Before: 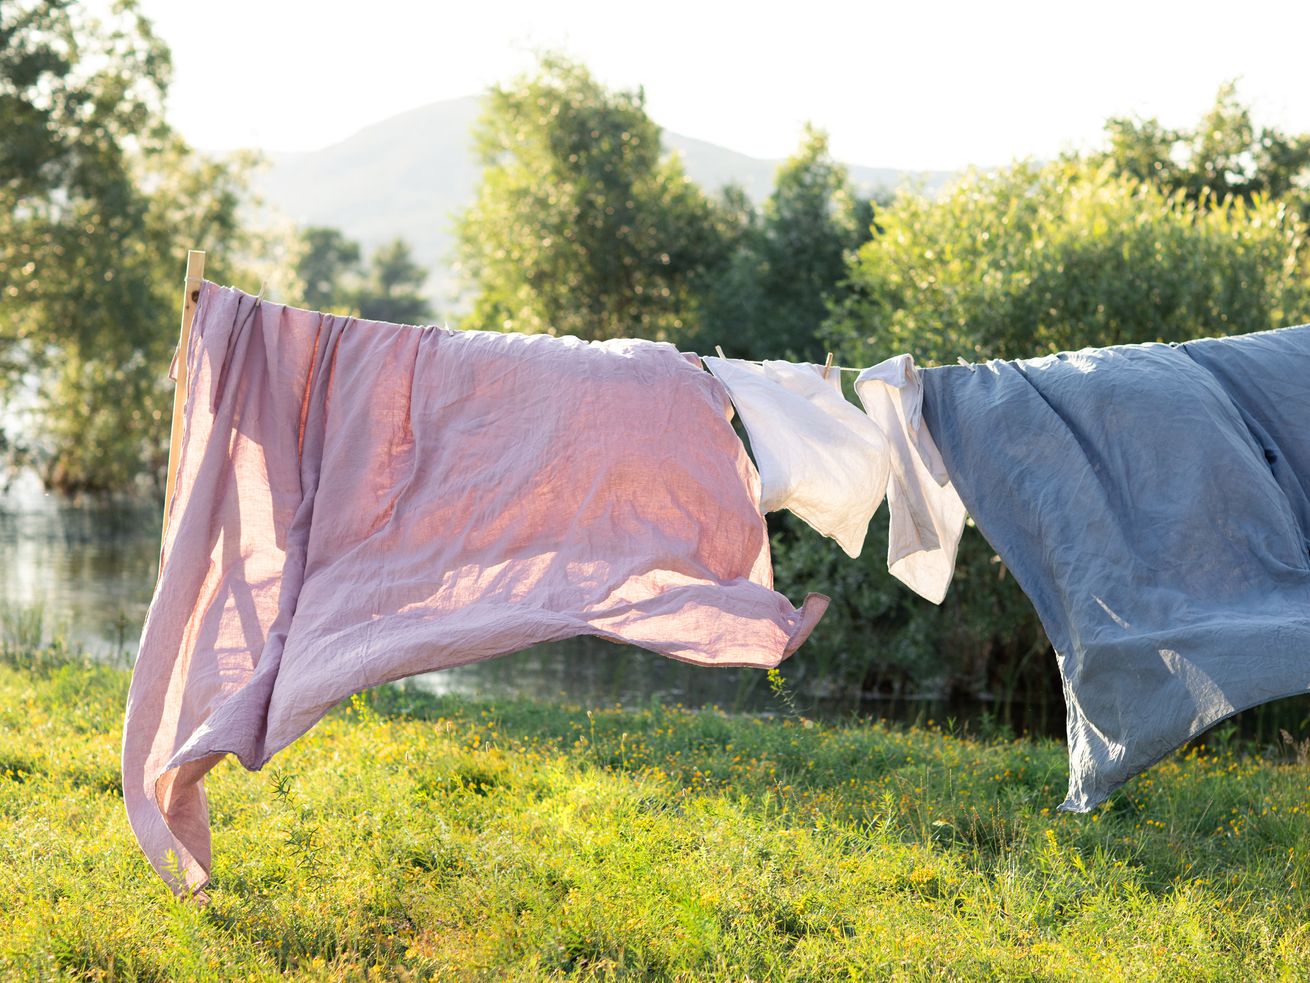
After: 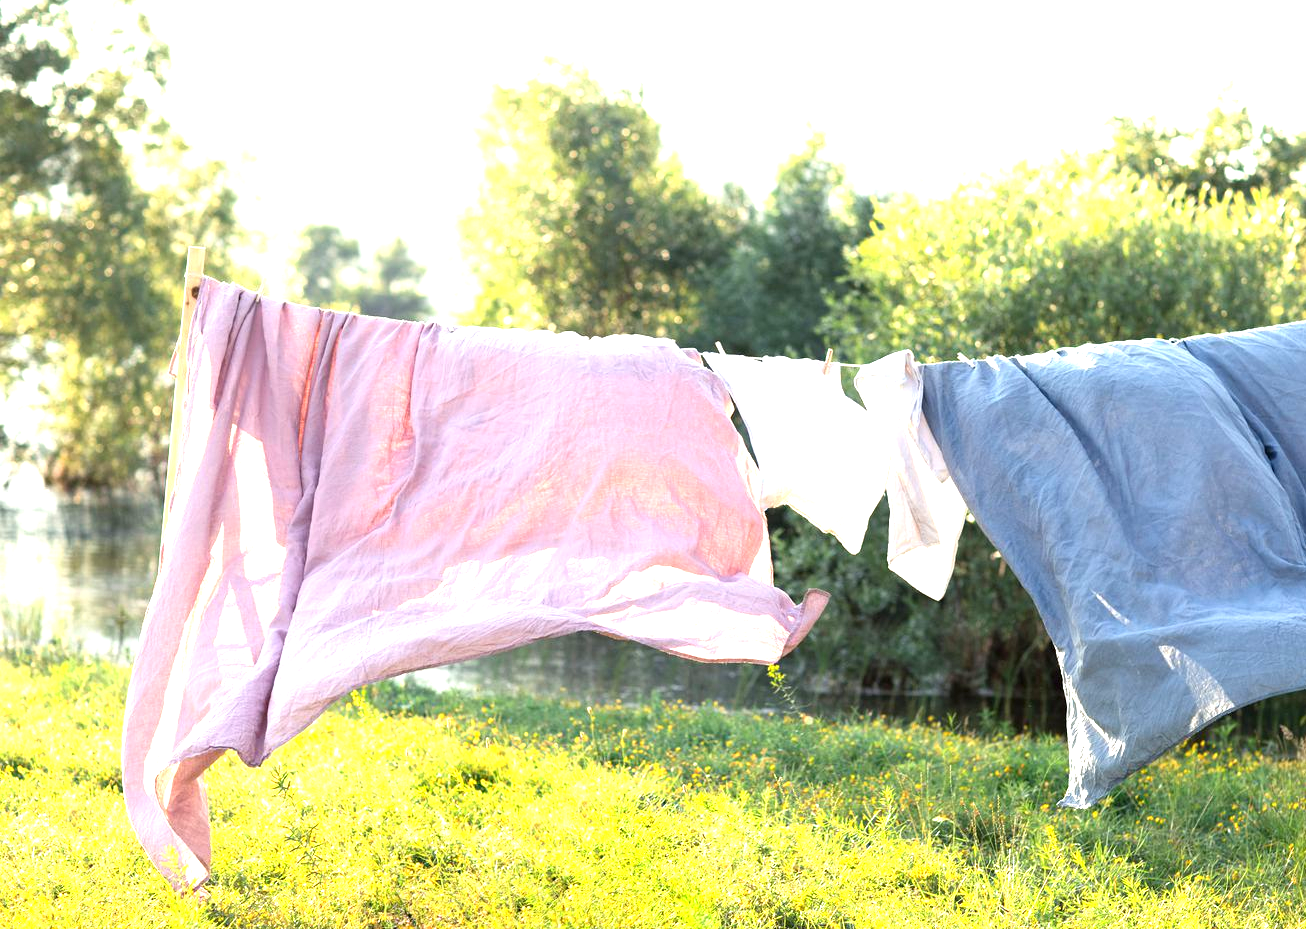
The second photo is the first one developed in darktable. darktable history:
white balance: red 1, blue 1
crop: top 0.448%, right 0.264%, bottom 5.045%
exposure: exposure 1.15 EV, compensate highlight preservation false
